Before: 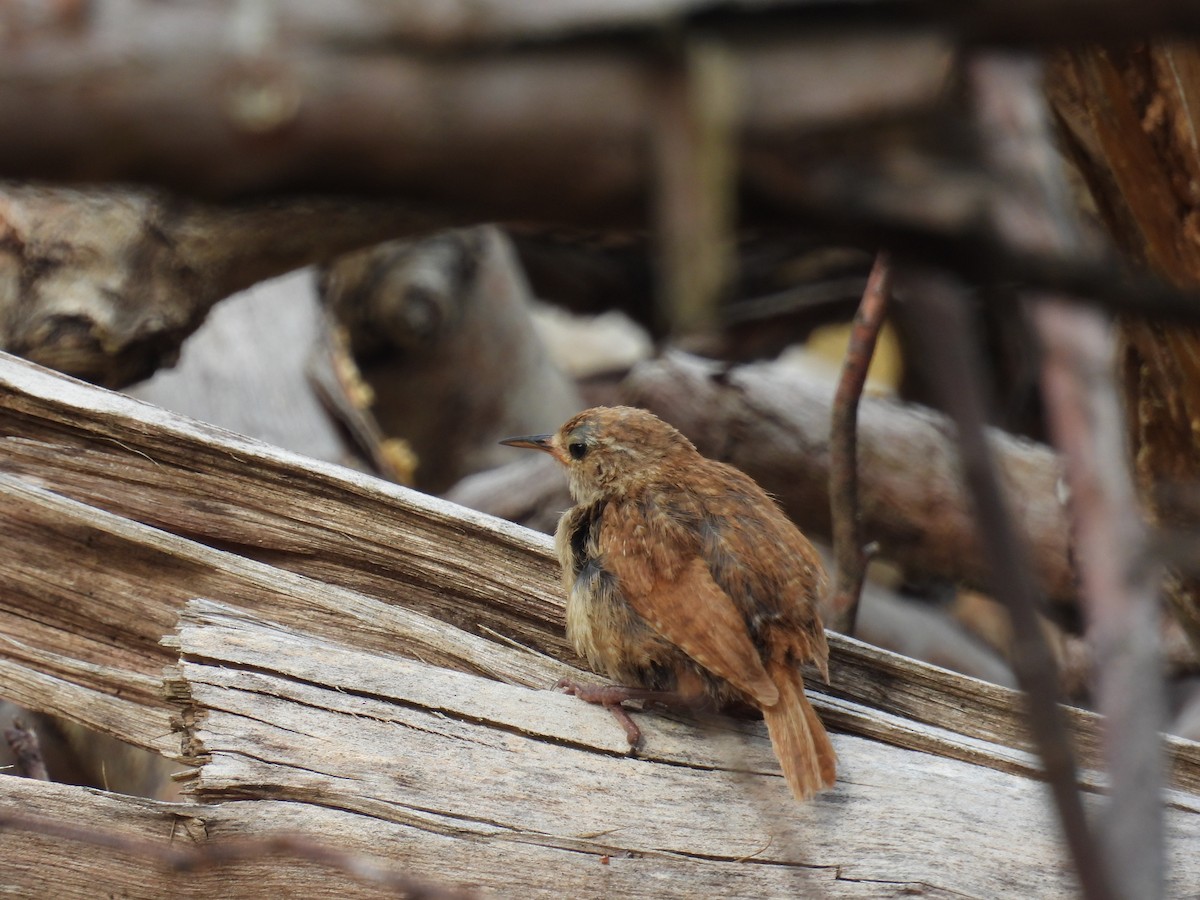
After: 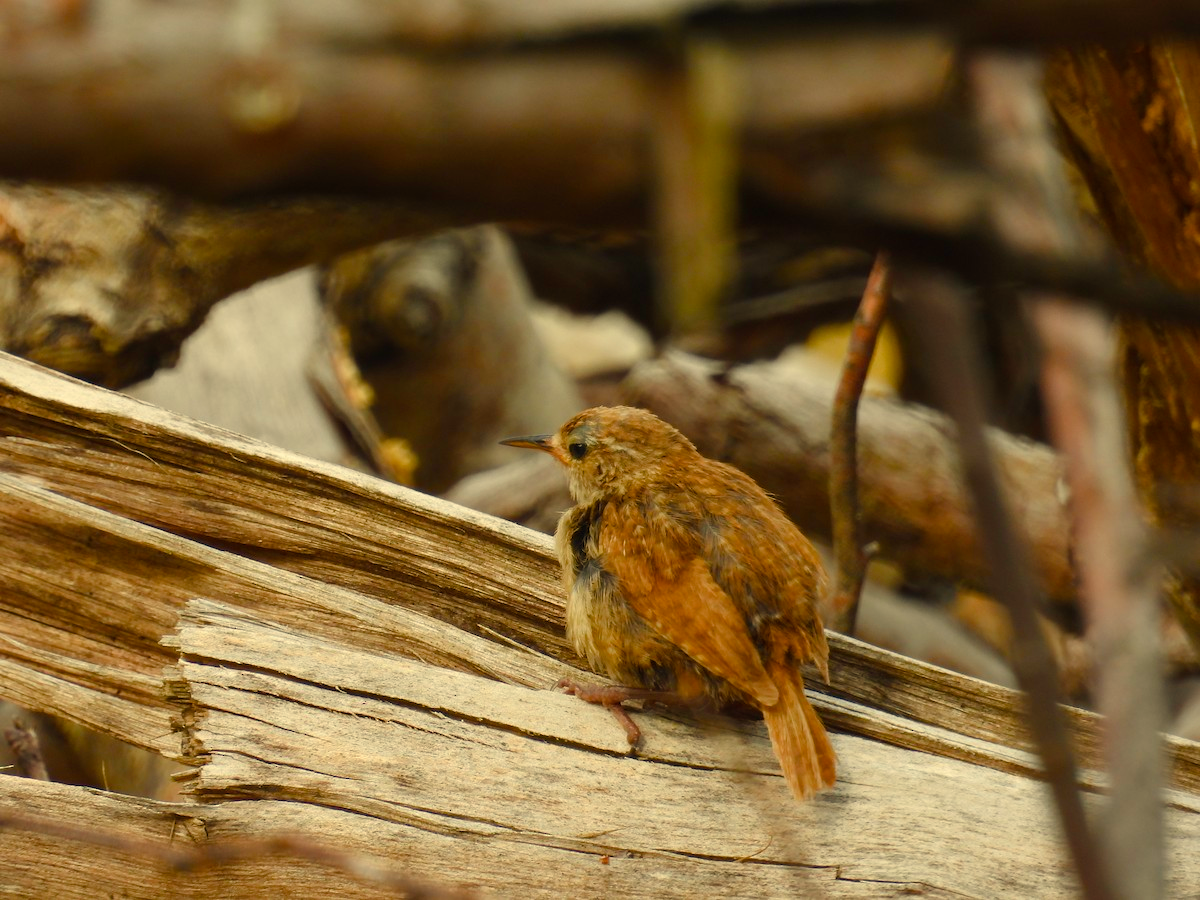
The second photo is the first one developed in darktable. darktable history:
color balance rgb: perceptual saturation grading › global saturation 35%, perceptual saturation grading › highlights -30%, perceptual saturation grading › shadows 35%, perceptual brilliance grading › global brilliance 3%, perceptual brilliance grading › highlights -3%, perceptual brilliance grading › shadows 3%
white balance: red 1.08, blue 0.791
